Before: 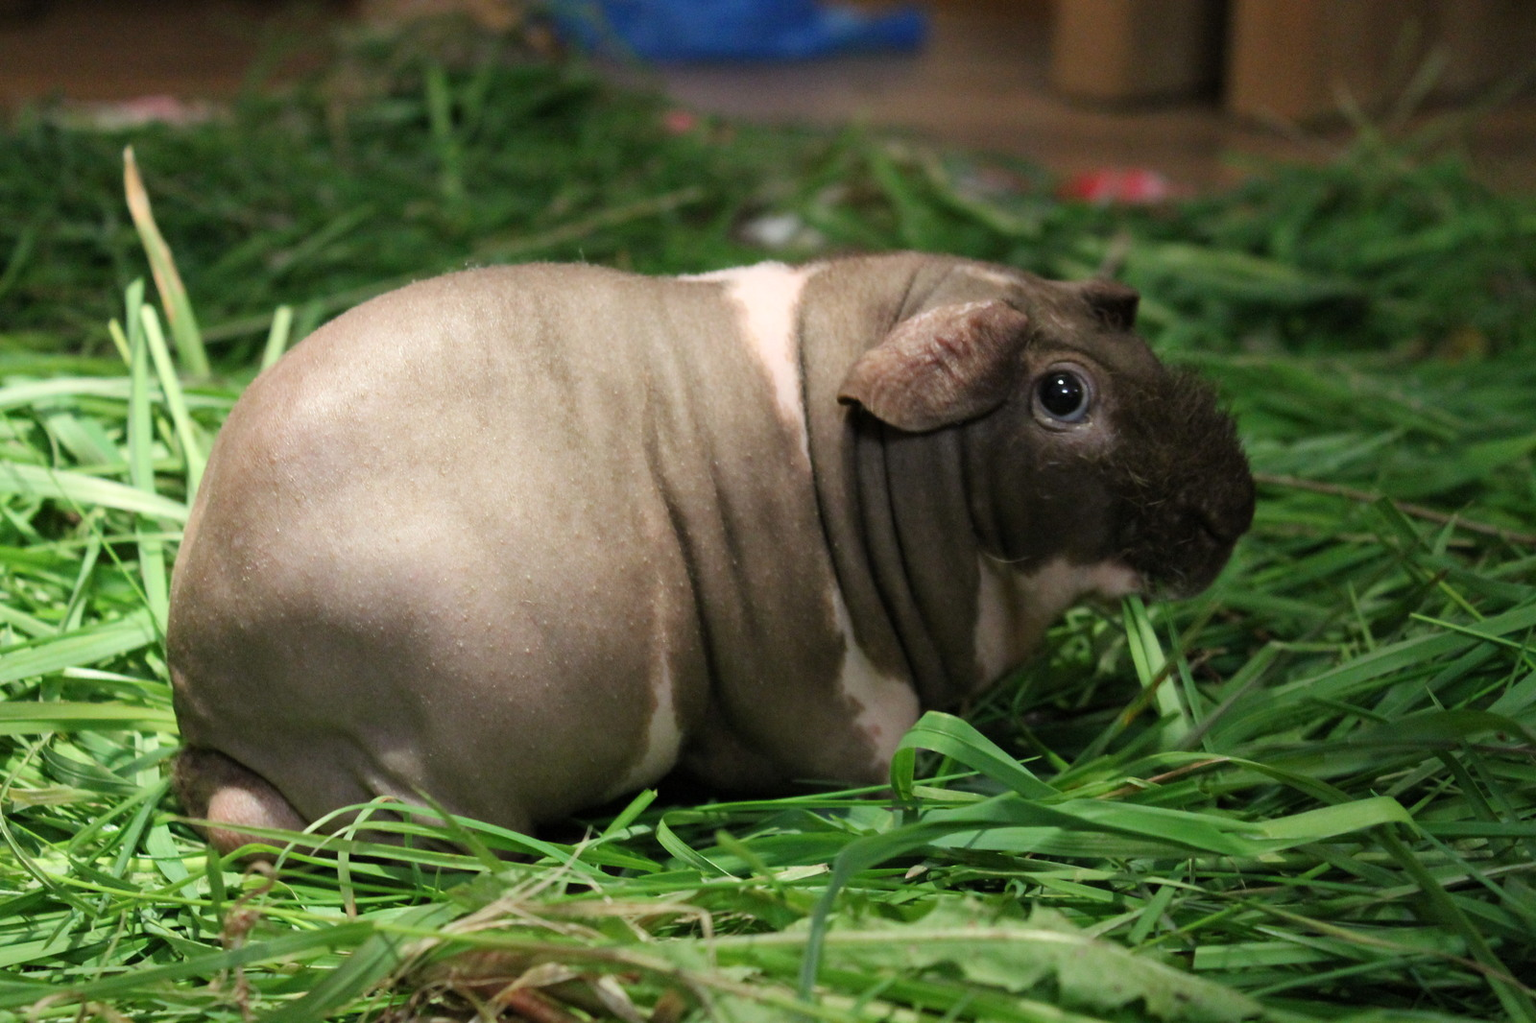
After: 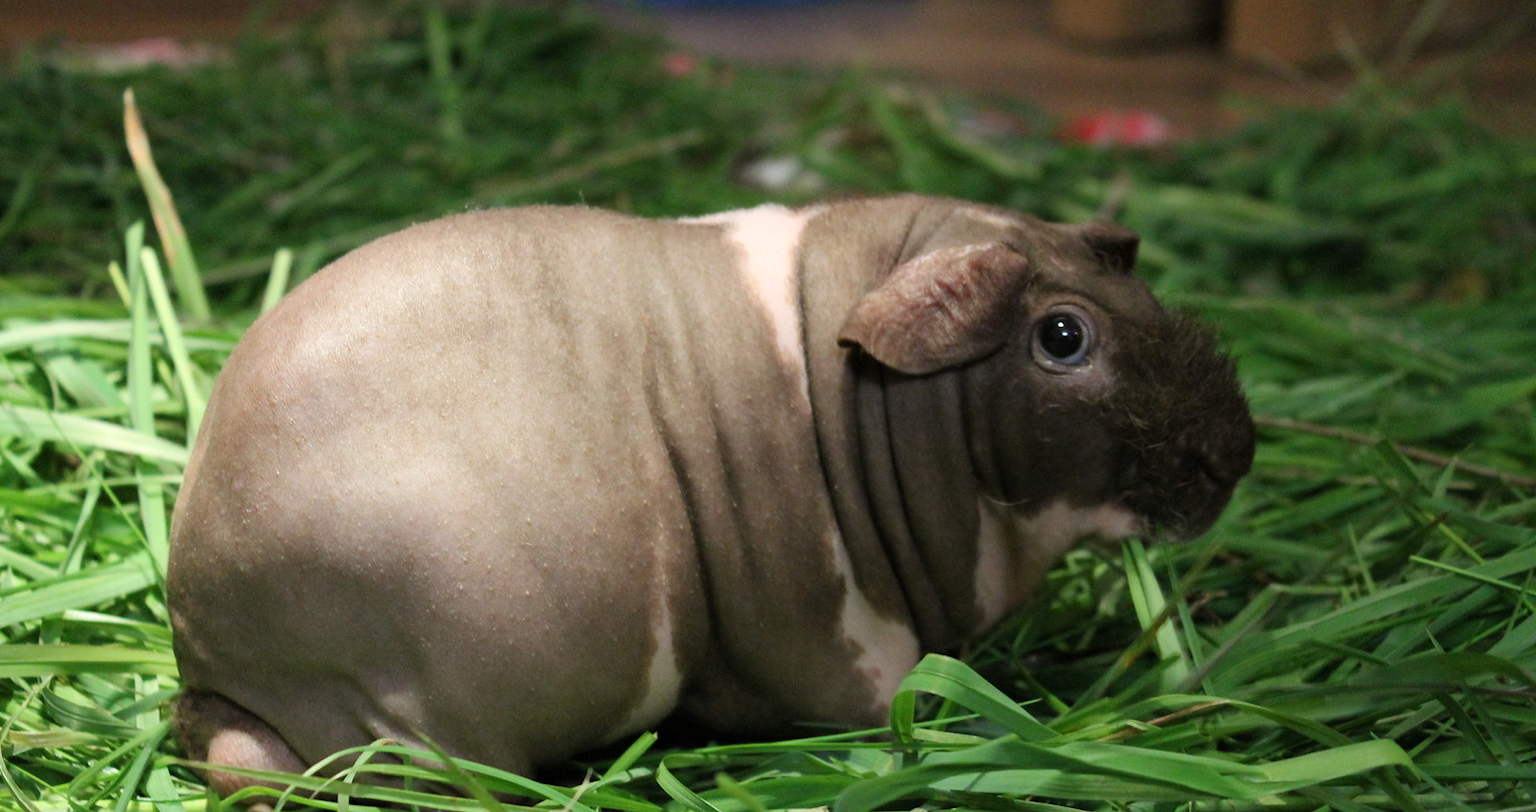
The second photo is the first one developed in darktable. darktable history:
crop and rotate: top 5.661%, bottom 14.918%
